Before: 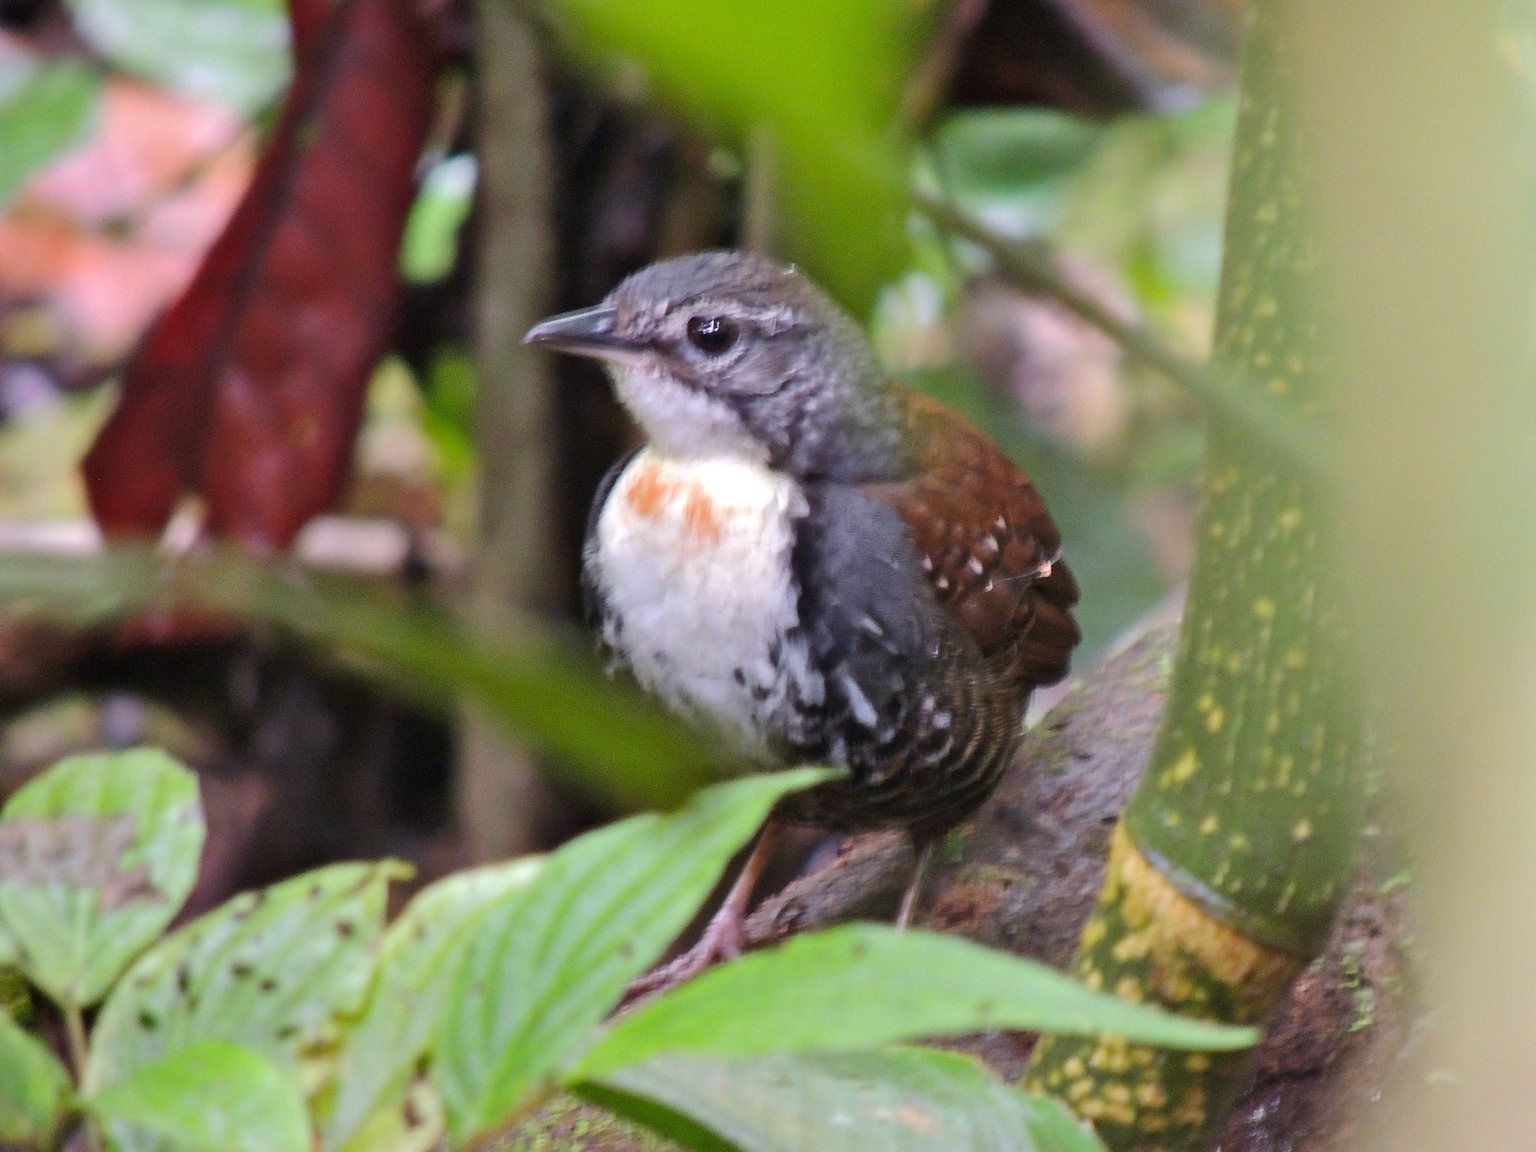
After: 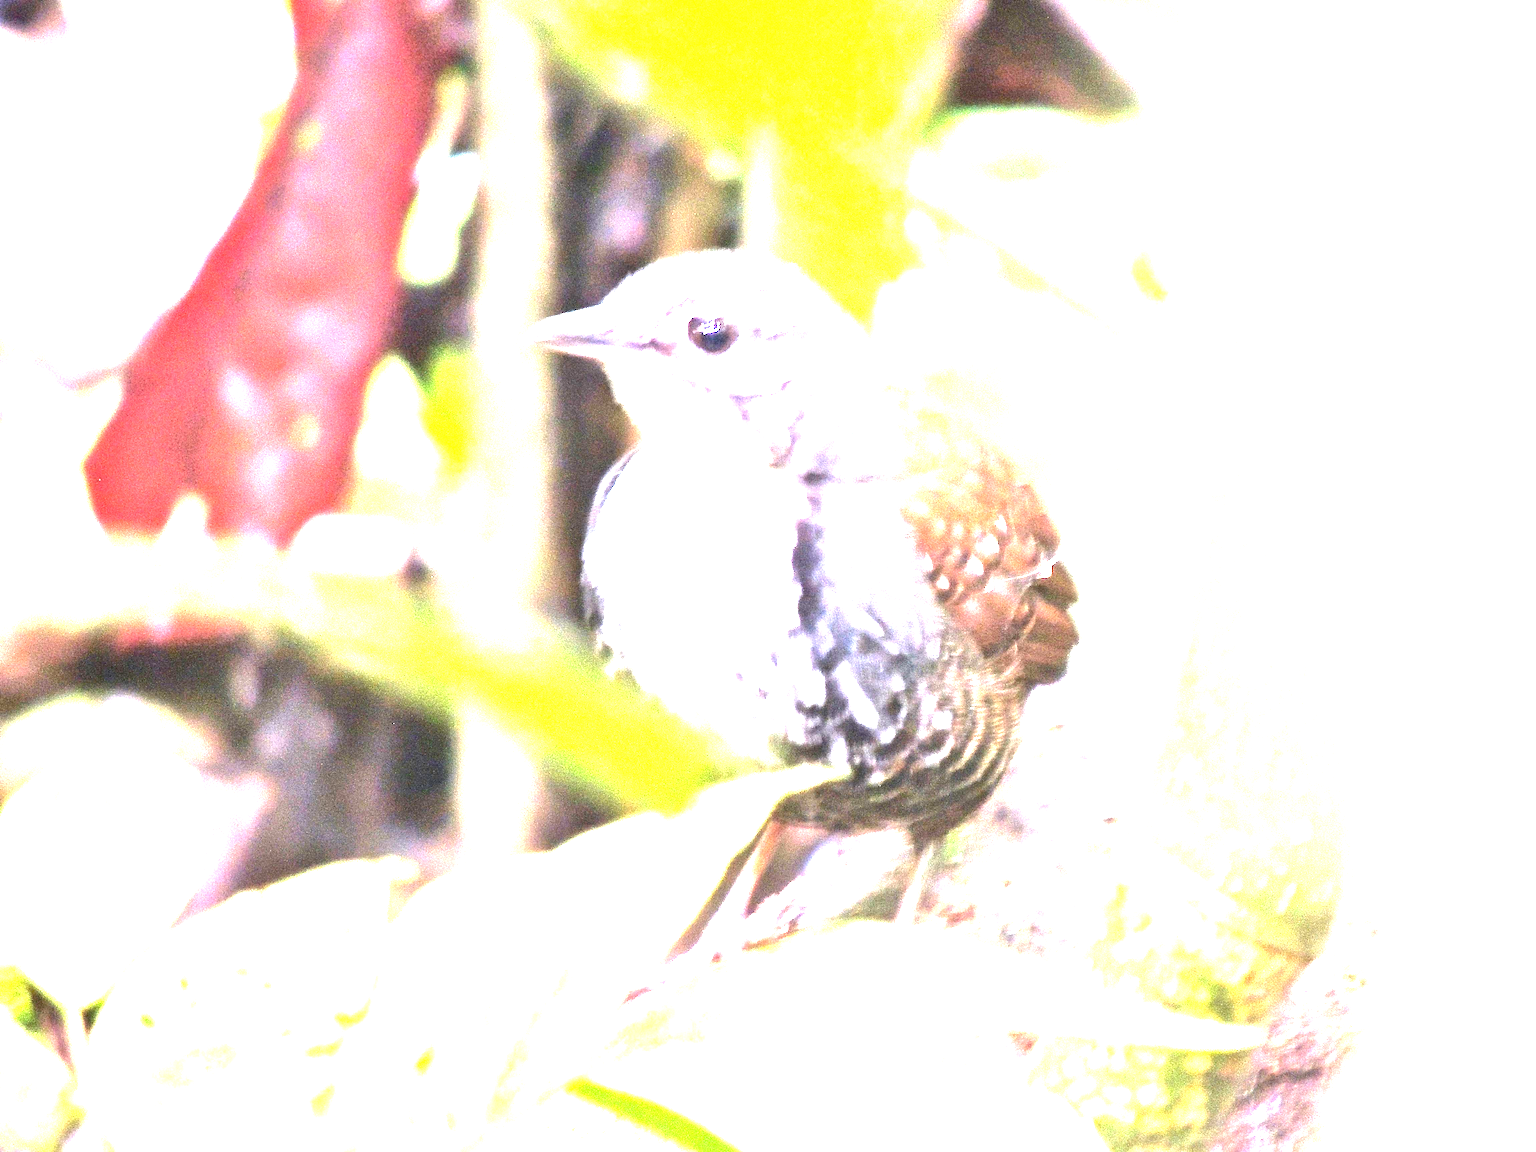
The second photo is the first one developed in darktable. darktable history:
exposure: black level correction 0, exposure 4.036 EV, compensate highlight preservation false
